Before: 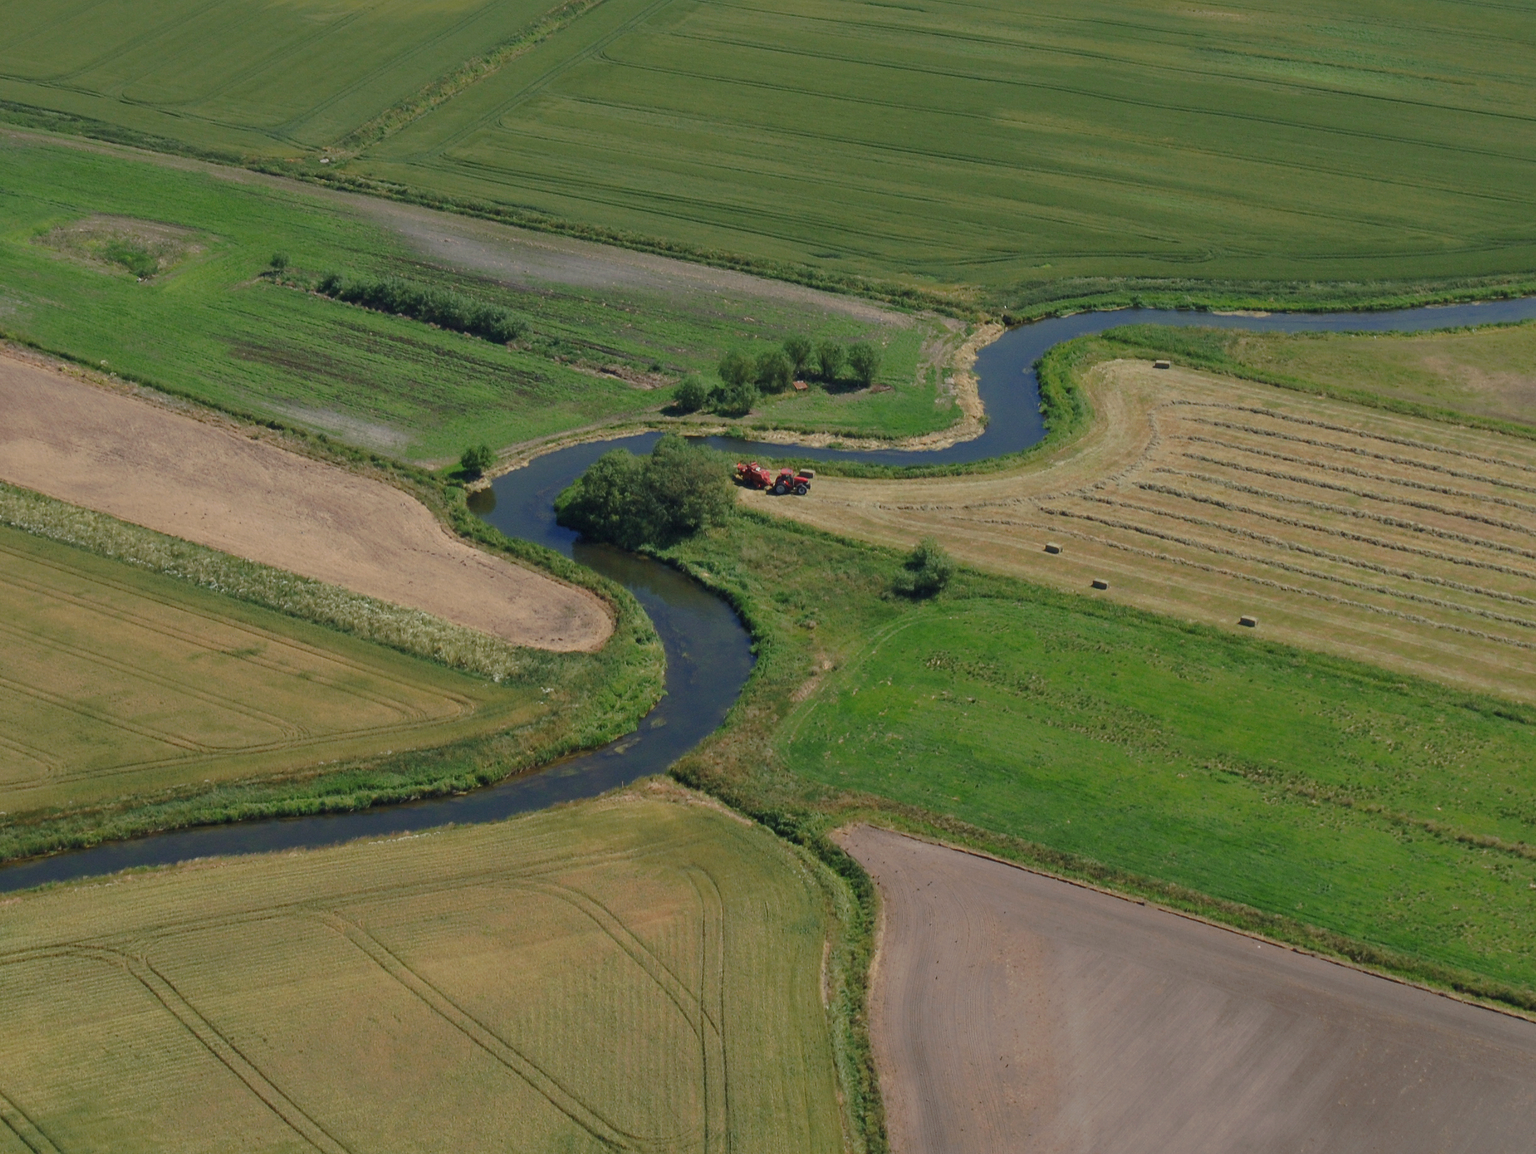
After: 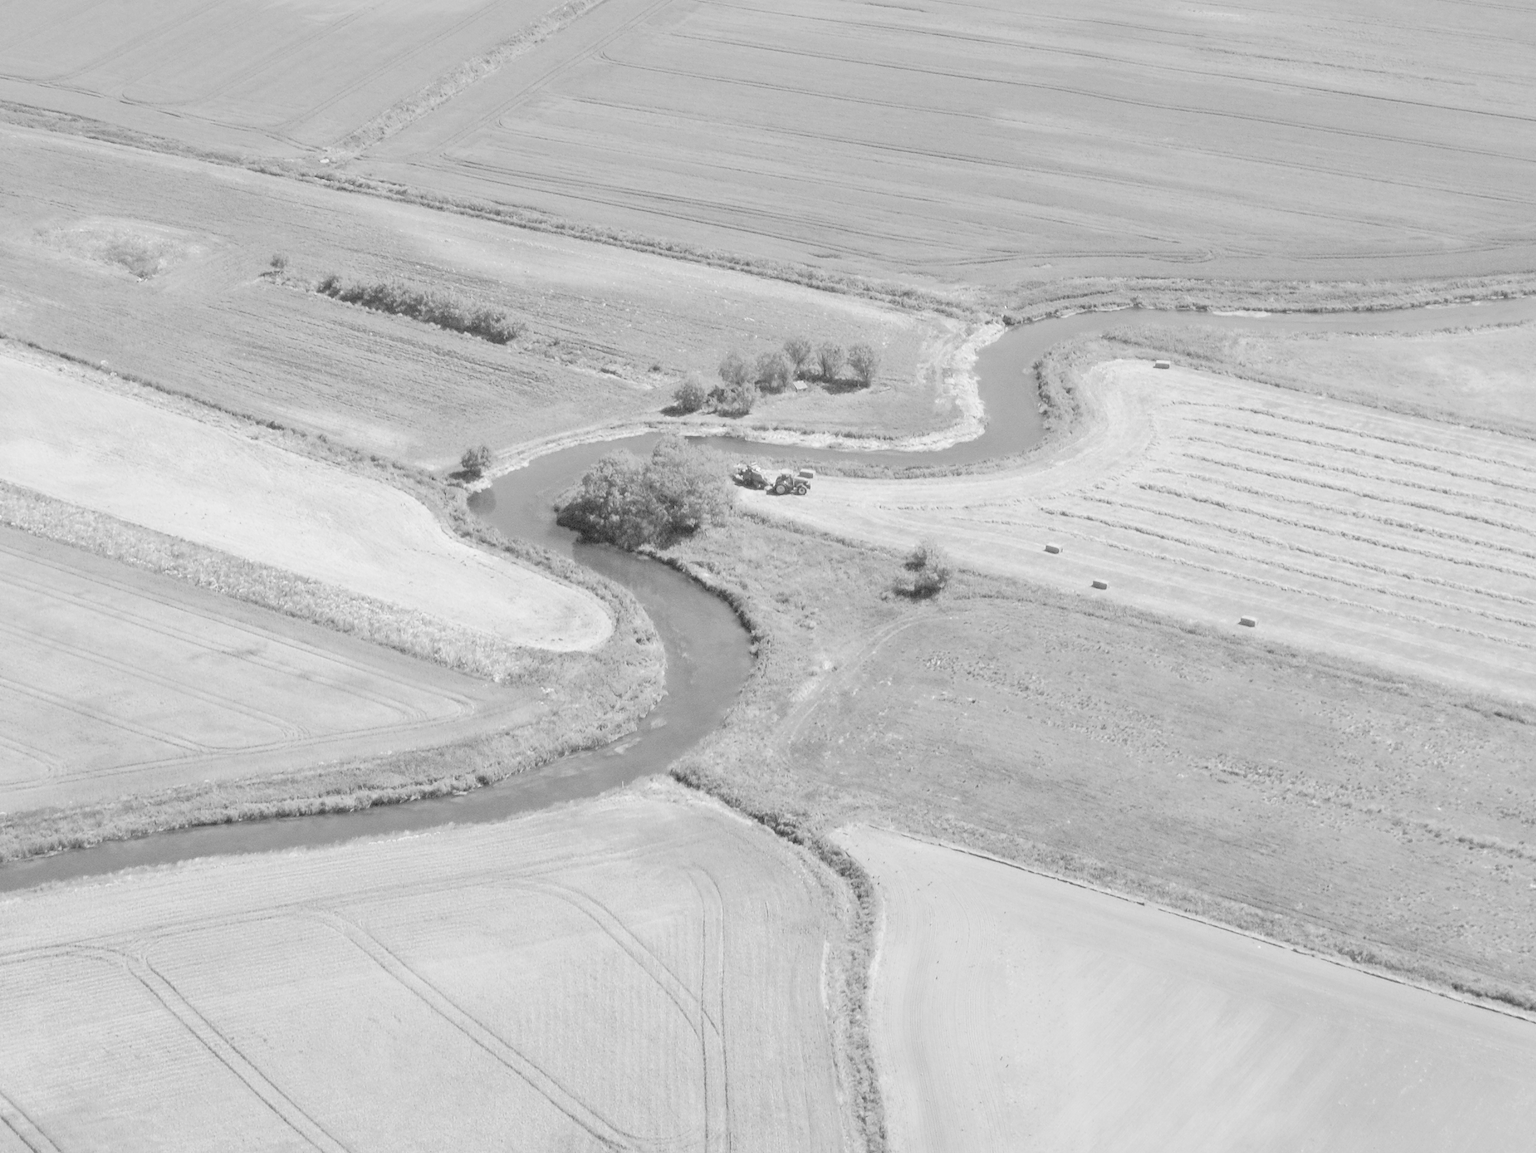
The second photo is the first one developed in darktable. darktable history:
tone curve: curves: ch0 [(0, 0) (0.003, 0.003) (0.011, 0.005) (0.025, 0.008) (0.044, 0.012) (0.069, 0.02) (0.1, 0.031) (0.136, 0.047) (0.177, 0.088) (0.224, 0.141) (0.277, 0.222) (0.335, 0.32) (0.399, 0.425) (0.468, 0.524) (0.543, 0.623) (0.623, 0.716) (0.709, 0.796) (0.801, 0.88) (0.898, 0.959) (1, 1)], preserve colors none
color look up table: target L [83.28, 62.2, 55.83, 73.95, 69.22, 42.92, 49.44, 59.81, 39.99, 47.94, 26.24, 200.19, 74.34, 95.62, 86.52, 67.25, 66.05, 56.71, 64.04, 44.96, 55.25, 36.15, 45.56, 37.4, 33.75, 14.09, 94.1, 87.32, 75.5, 68.43, 75.5, 72.38, 63.22, 68.83, 57.05, 64.04, 50.32, 41.85, 41.85, 29.31, 15.91, 80.91, 90.41, 68.83, 66.05, 54.67, 50.9, 54.96, 5.937], target a [0, 0, 0.001, 0, 0, 0.001, 0, 0, 0.001, 0.001, 0.001, 0, 0, -0.01, 0, 0, 0, 0.001, 0, 0.001 ×7, -0.006, 0 ×9, 0.001 ×5, 0, -0.003, 0, 0, 0.001, 0.001, -0.001, 0.001], target b [0.005, 0, -0.002, 0.003, 0.003, -0.004, -0.002, 0, -0.004, -0.002, -0.004, 0, 0.003, 0.082, 0.005, 0.003, 0.003, -0.002, 0.004, -0.003, -0.002, -0.004, -0.003, -0.004, -0.004, -0.003, 0.029, 0.005, 0.003 ×4, 0, 0.003, 0, 0.004, -0.003, -0.004, -0.004, -0.005, -0.003, 0.003, 0.029, 0.003, 0.003, -0.002, -0.003, -0.003, -0.001], num patches 49
